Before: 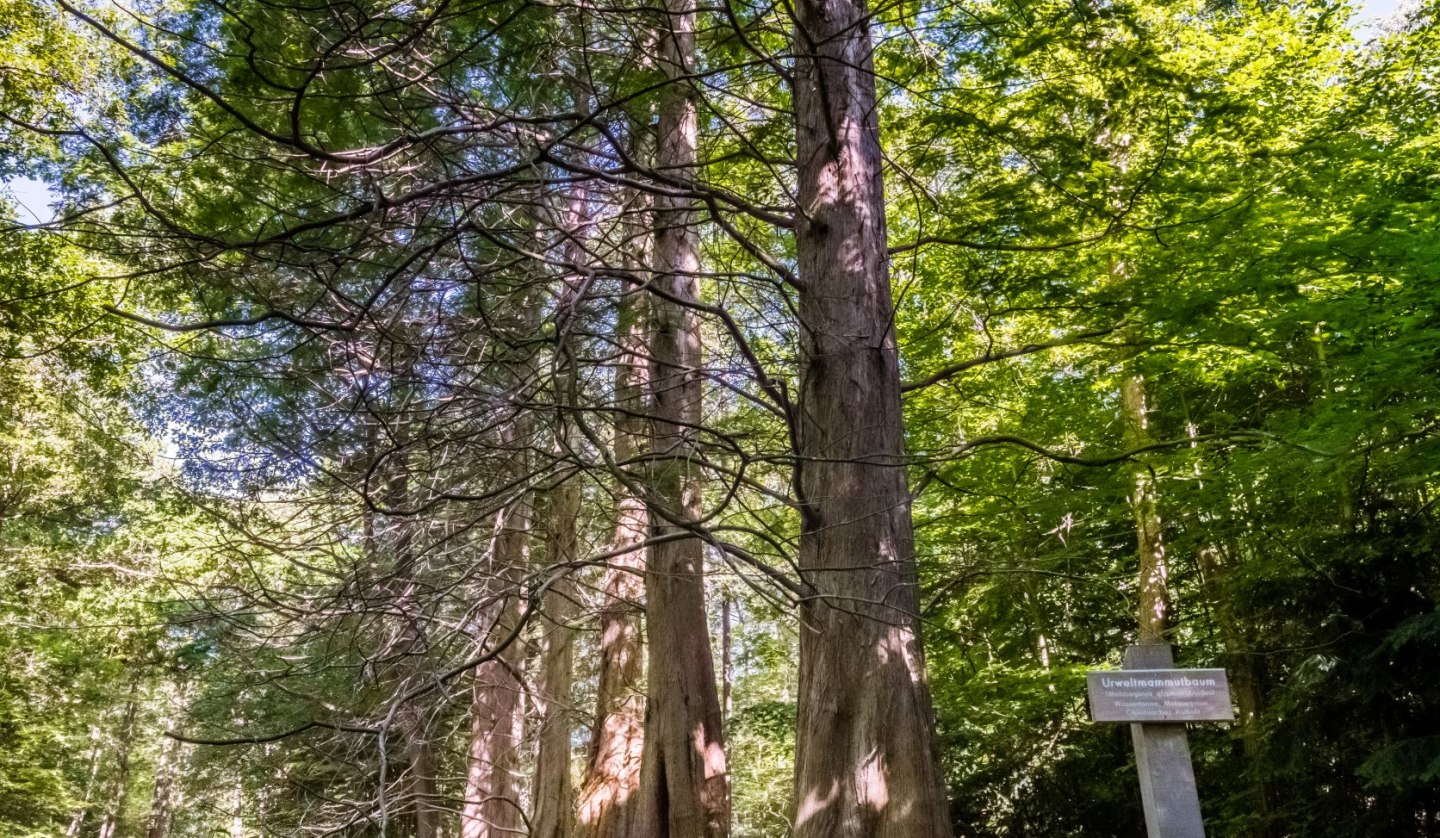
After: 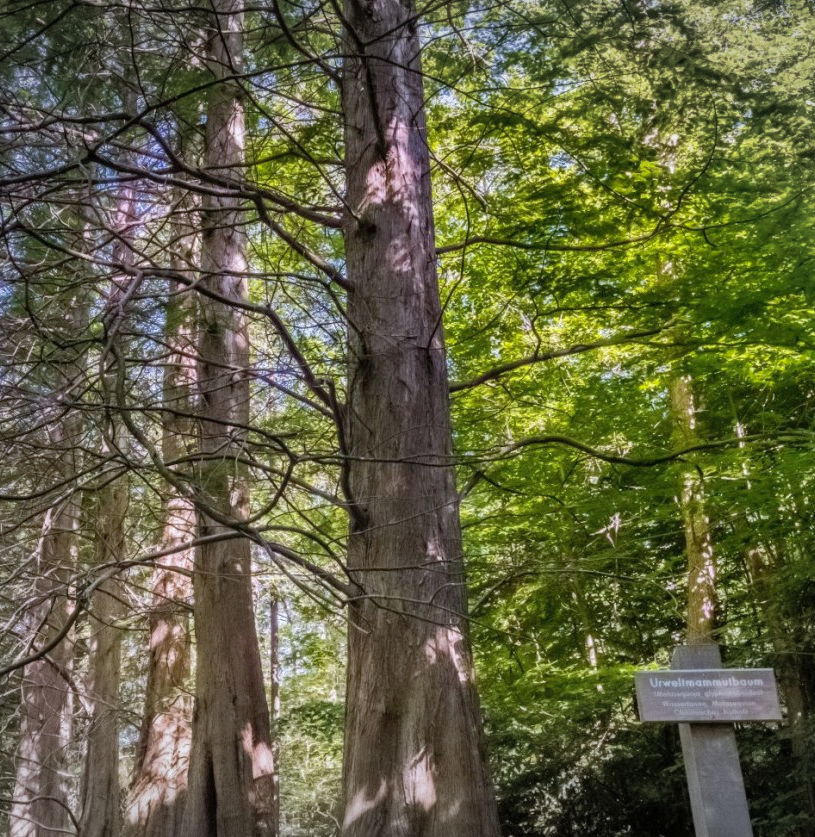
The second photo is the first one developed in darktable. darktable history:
crop: left 31.458%, top 0%, right 11.876%
shadows and highlights: on, module defaults
vignetting: fall-off start 100%, brightness -0.282, width/height ratio 1.31
tone equalizer: on, module defaults
white balance: red 0.983, blue 1.036
